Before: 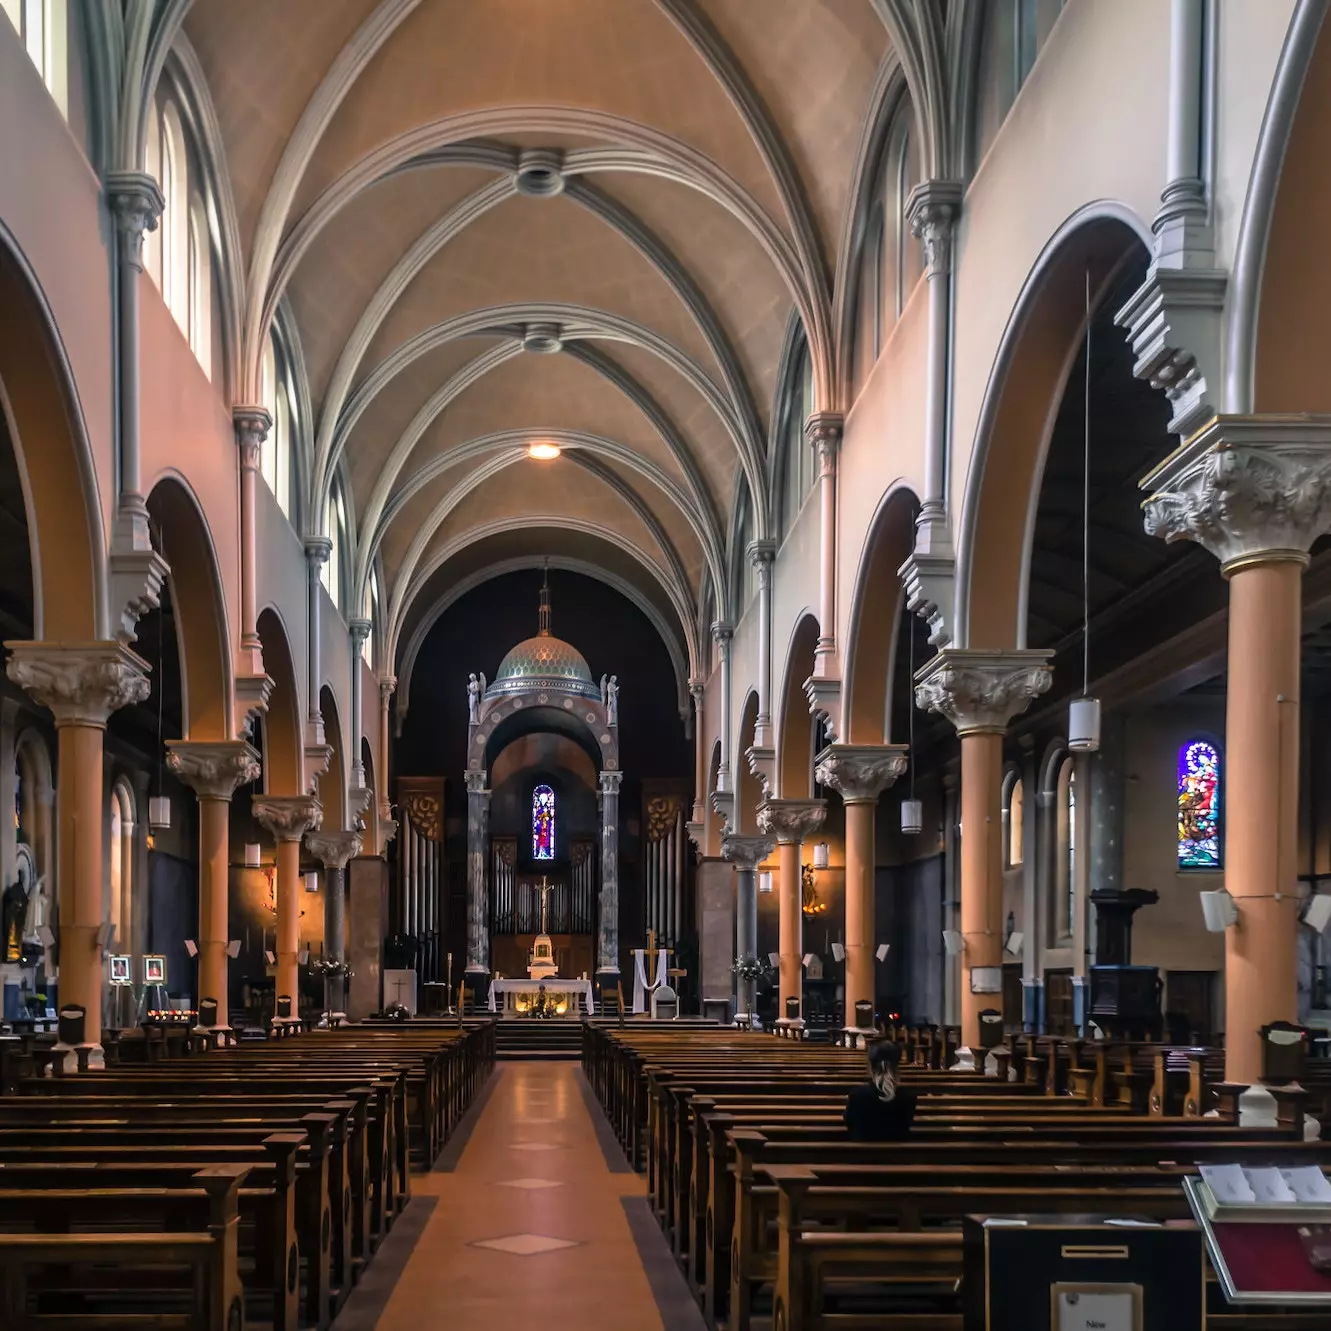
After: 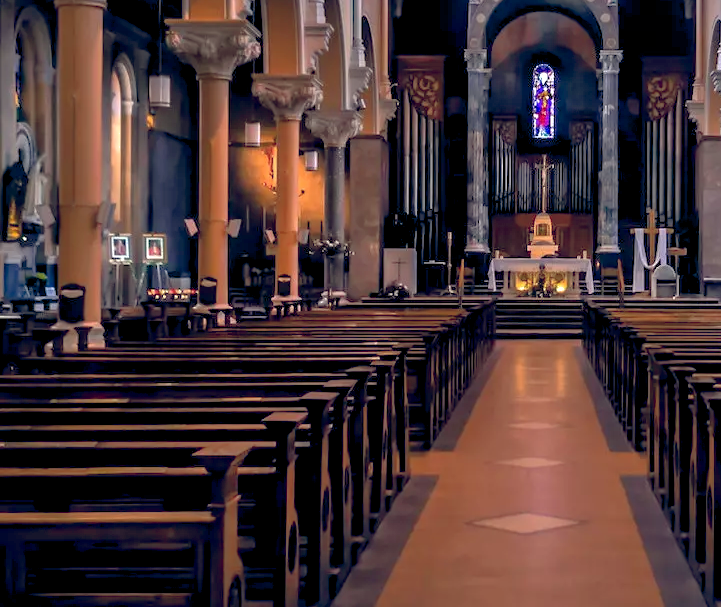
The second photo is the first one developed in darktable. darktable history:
shadows and highlights: on, module defaults
color balance rgb: global offset › chroma 0.138%, global offset › hue 253.55°, perceptual saturation grading › global saturation 0.675%
exposure: black level correction 0.005, exposure 0.28 EV, compensate exposure bias true, compensate highlight preservation false
crop and rotate: top 54.24%, right 45.821%, bottom 0.133%
